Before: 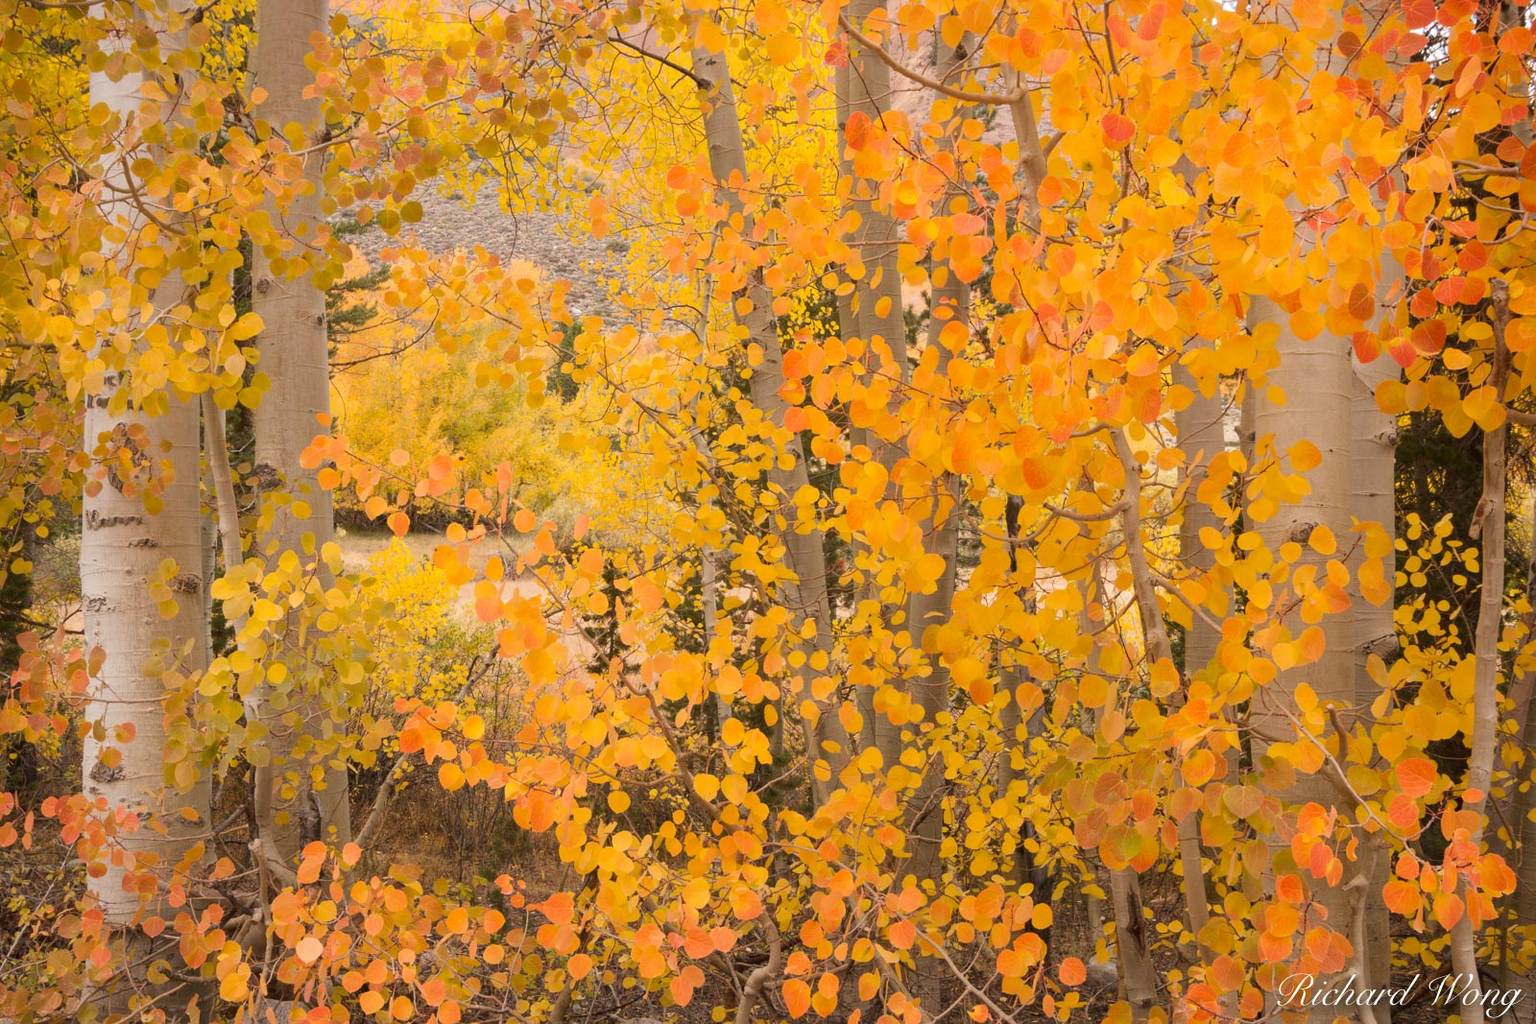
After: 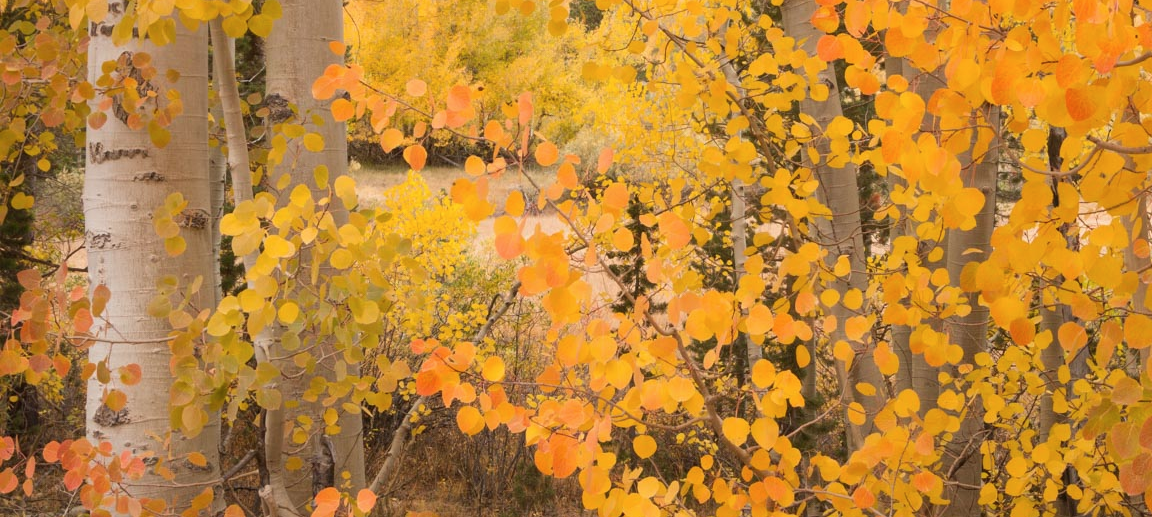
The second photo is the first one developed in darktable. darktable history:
contrast brightness saturation: saturation -0.04
crop: top 36.498%, right 27.964%, bottom 14.995%
